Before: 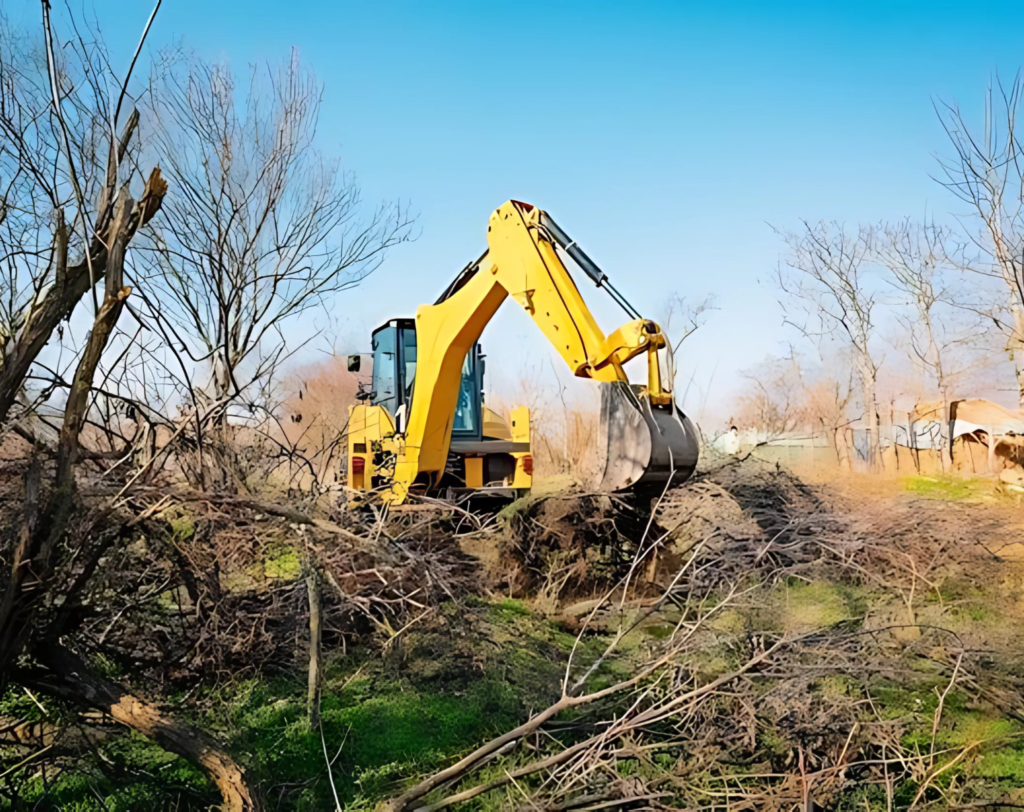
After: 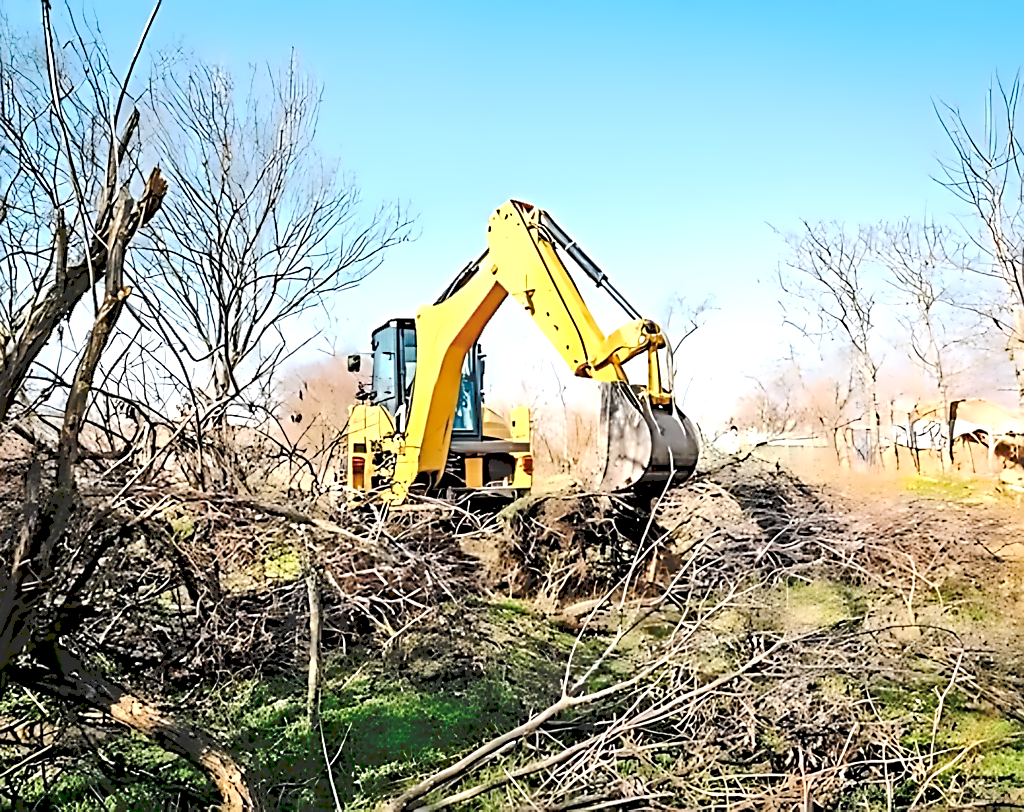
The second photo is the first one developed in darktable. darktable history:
sharpen: on, module defaults
exposure: black level correction 0.001, exposure 0.5 EV, compensate exposure bias true, compensate highlight preservation false
contrast equalizer: octaves 7, y [[0.5, 0.542, 0.583, 0.625, 0.667, 0.708], [0.5 ×6], [0.5 ×6], [0, 0.033, 0.067, 0.1, 0.133, 0.167], [0, 0.05, 0.1, 0.15, 0.2, 0.25]]
tone curve: curves: ch0 [(0, 0) (0.003, 0.177) (0.011, 0.177) (0.025, 0.176) (0.044, 0.178) (0.069, 0.186) (0.1, 0.194) (0.136, 0.203) (0.177, 0.223) (0.224, 0.255) (0.277, 0.305) (0.335, 0.383) (0.399, 0.467) (0.468, 0.546) (0.543, 0.616) (0.623, 0.694) (0.709, 0.764) (0.801, 0.834) (0.898, 0.901) (1, 1)], preserve colors none
